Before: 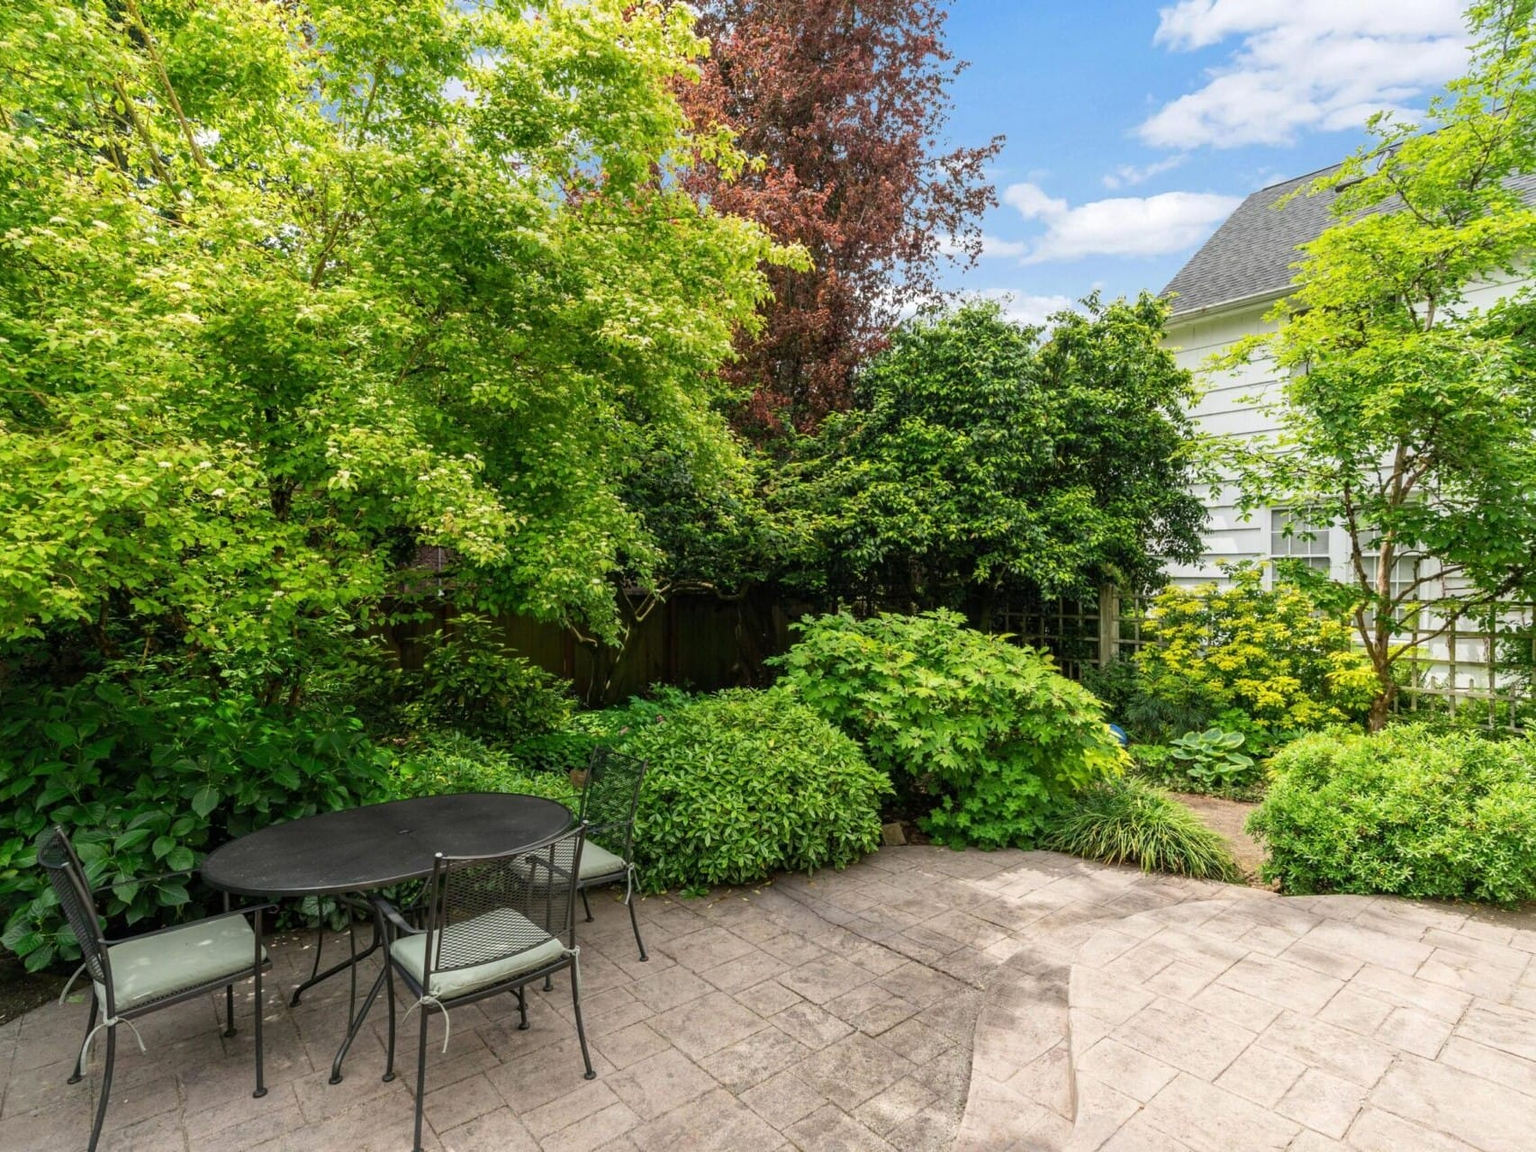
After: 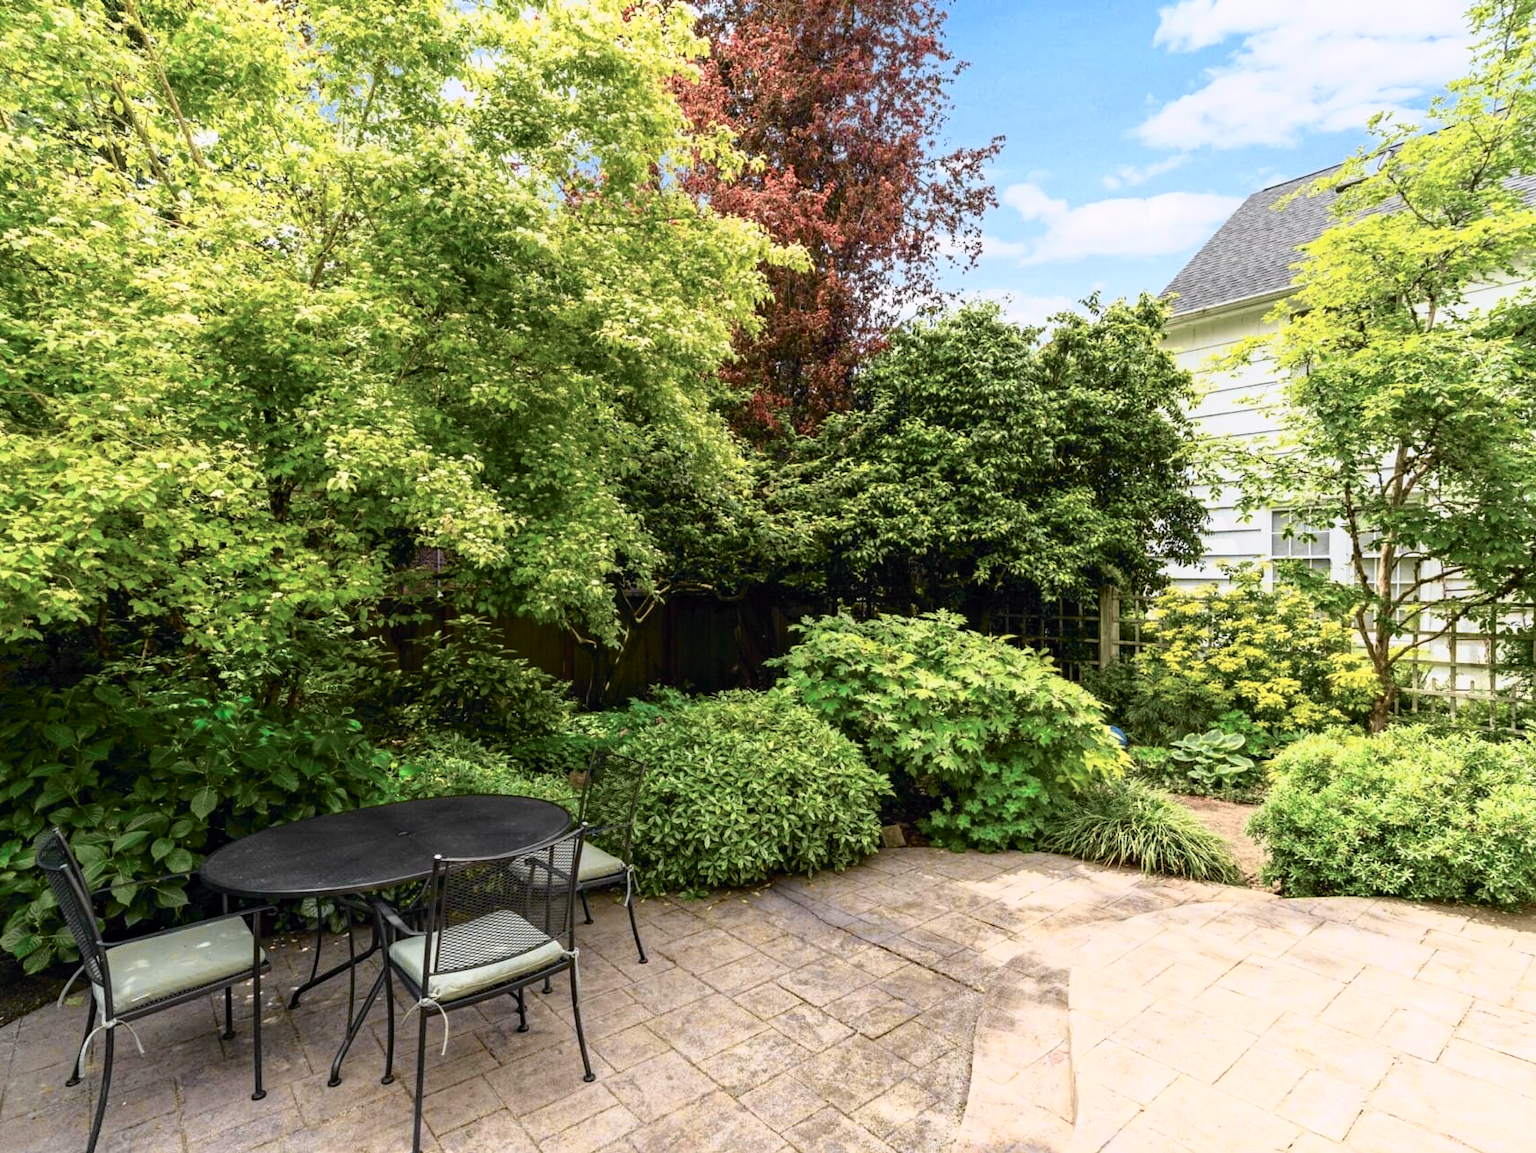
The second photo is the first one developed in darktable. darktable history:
contrast brightness saturation: contrast 0.045
crop and rotate: left 0.14%, bottom 0.011%
haze removal: compatibility mode true, adaptive false
shadows and highlights: shadows 0.27, highlights 39.01
tone curve: curves: ch0 [(0, 0) (0.105, 0.08) (0.195, 0.18) (0.283, 0.288) (0.384, 0.419) (0.485, 0.531) (0.638, 0.69) (0.795, 0.879) (1, 0.977)]; ch1 [(0, 0) (0.161, 0.092) (0.35, 0.33) (0.379, 0.401) (0.456, 0.469) (0.498, 0.503) (0.531, 0.537) (0.596, 0.621) (0.635, 0.655) (1, 1)]; ch2 [(0, 0) (0.371, 0.362) (0.437, 0.437) (0.483, 0.484) (0.53, 0.515) (0.56, 0.58) (0.622, 0.606) (1, 1)], color space Lab, independent channels
